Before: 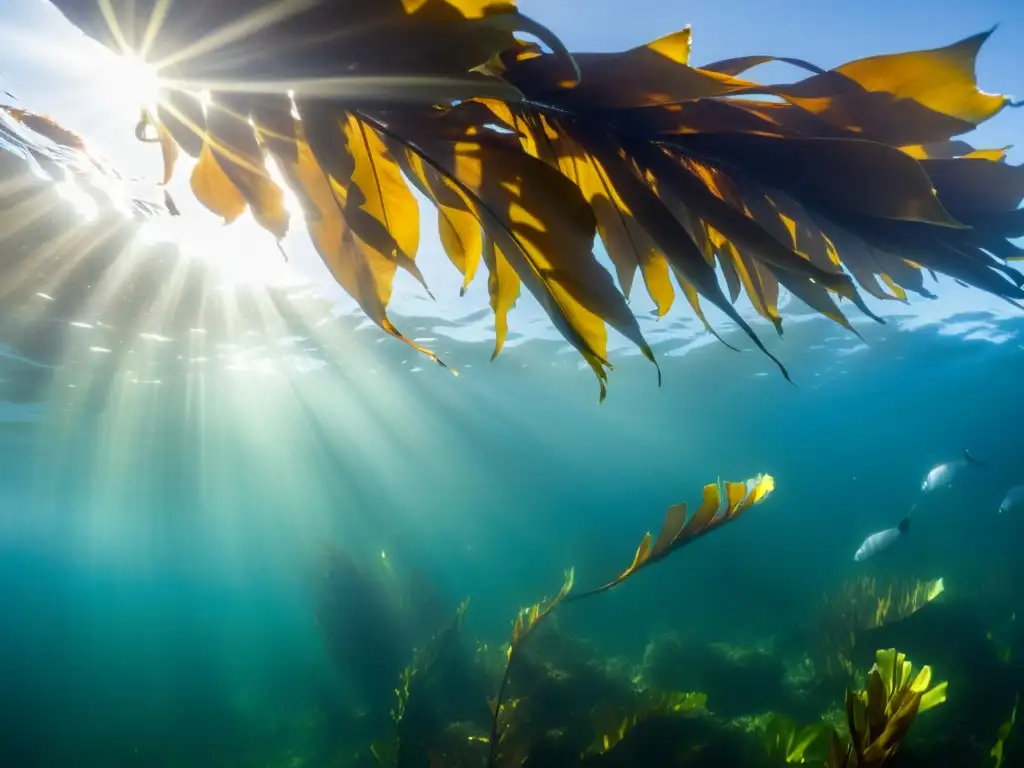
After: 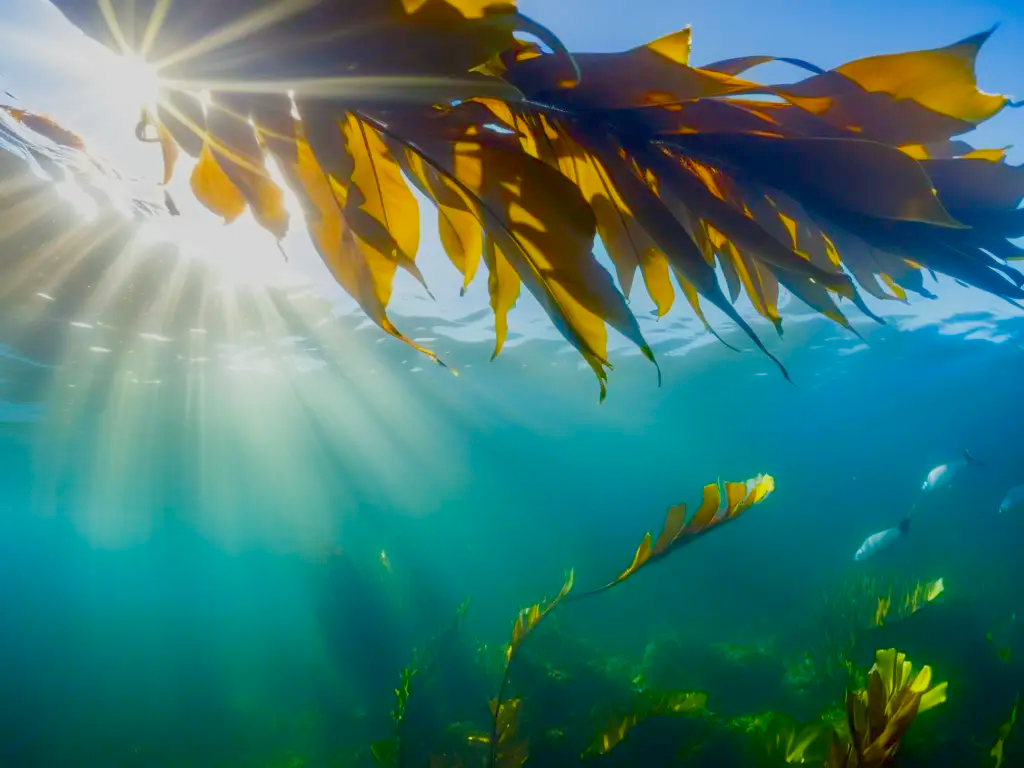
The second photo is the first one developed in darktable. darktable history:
color balance rgb: perceptual saturation grading › global saturation 44.798%, perceptual saturation grading › highlights -25.203%, perceptual saturation grading › shadows 49.891%, contrast -20.097%
